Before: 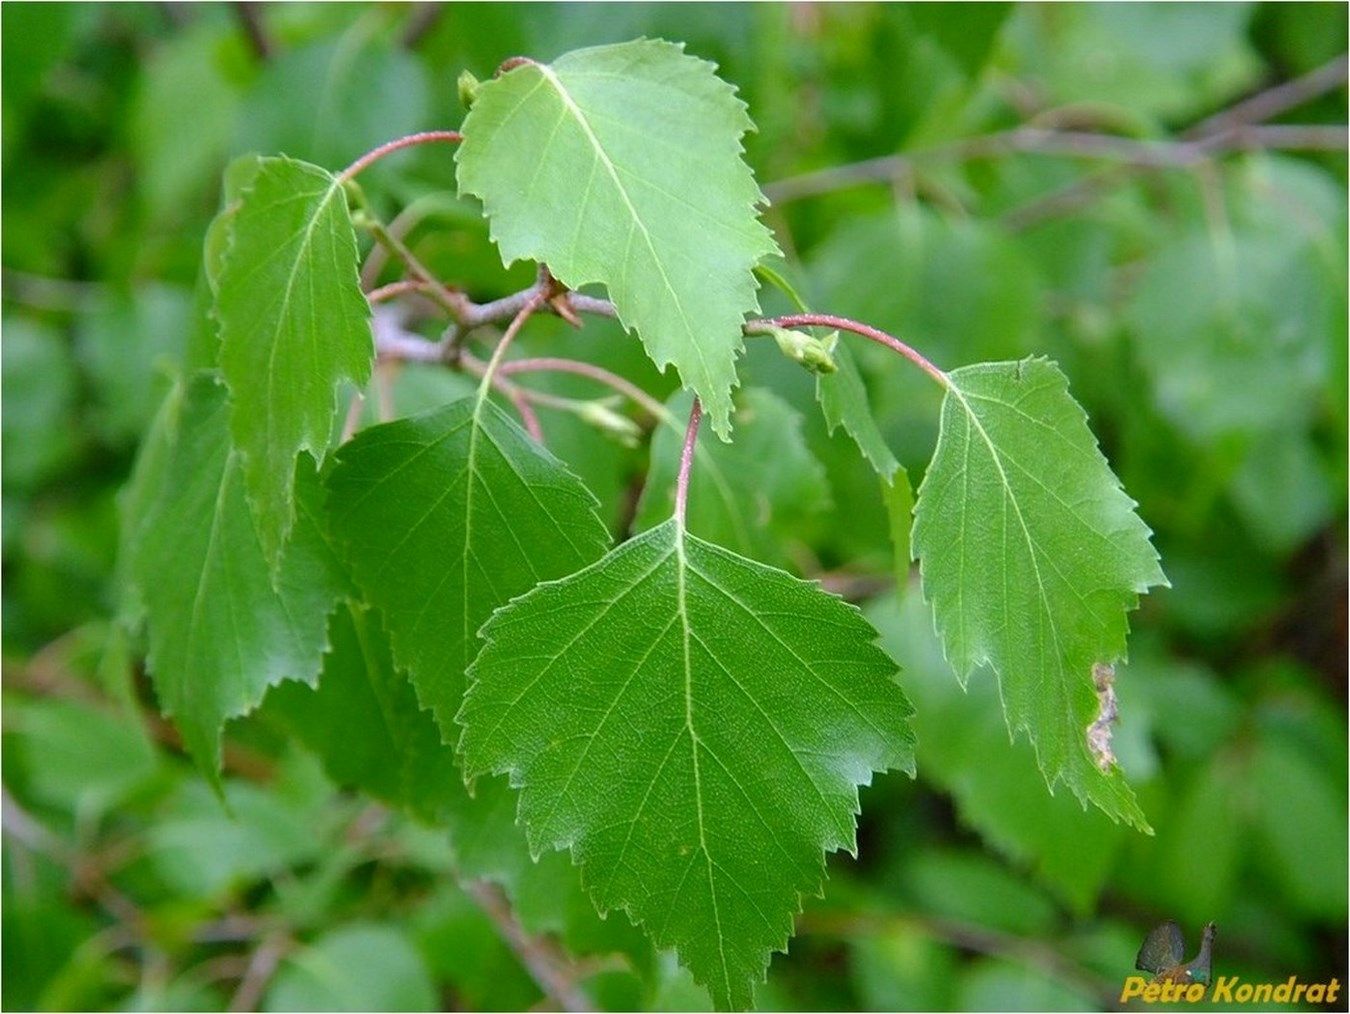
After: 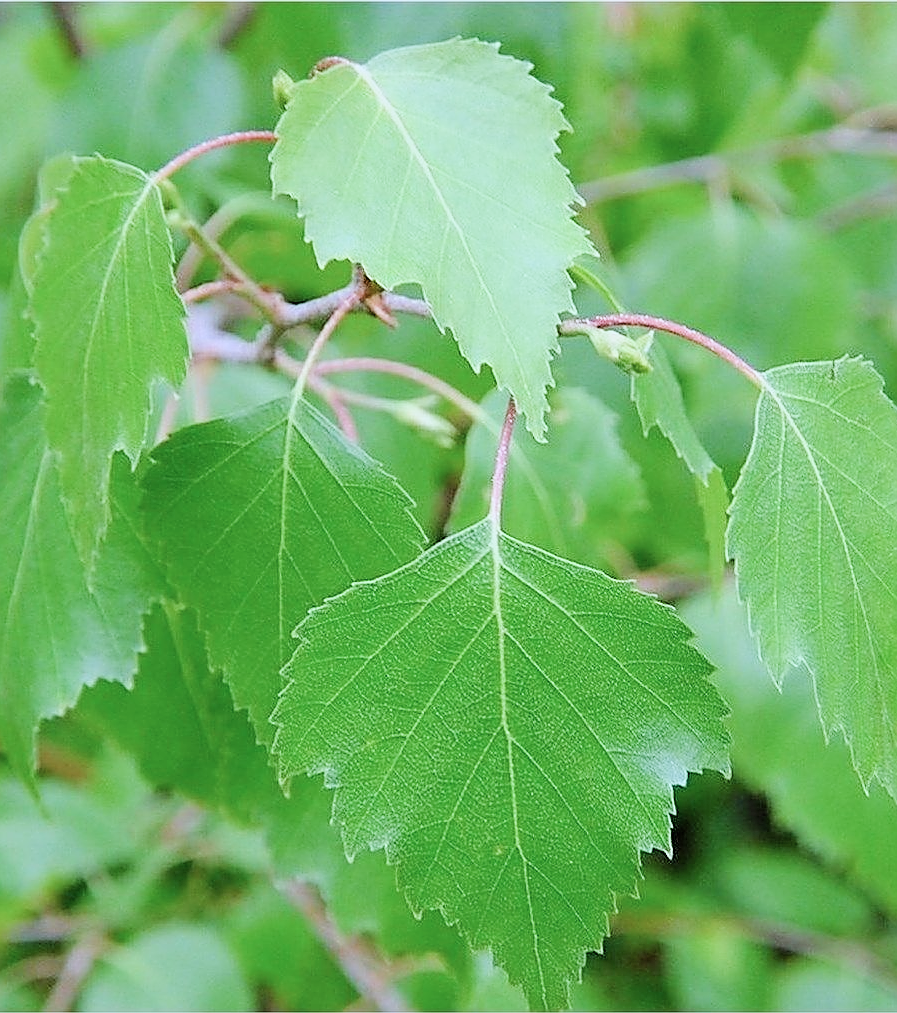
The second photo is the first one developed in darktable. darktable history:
crop and rotate: left 13.764%, right 19.737%
filmic rgb: black relative exposure -7.65 EV, white relative exposure 4.56 EV, hardness 3.61, preserve chrominance max RGB, iterations of high-quality reconstruction 0
exposure: black level correction 0, exposure 1 EV, compensate highlight preservation false
contrast brightness saturation: saturation -0.1
sharpen: radius 1.355, amount 1.254, threshold 0.61
color correction: highlights a* -0.655, highlights b* -9.48
